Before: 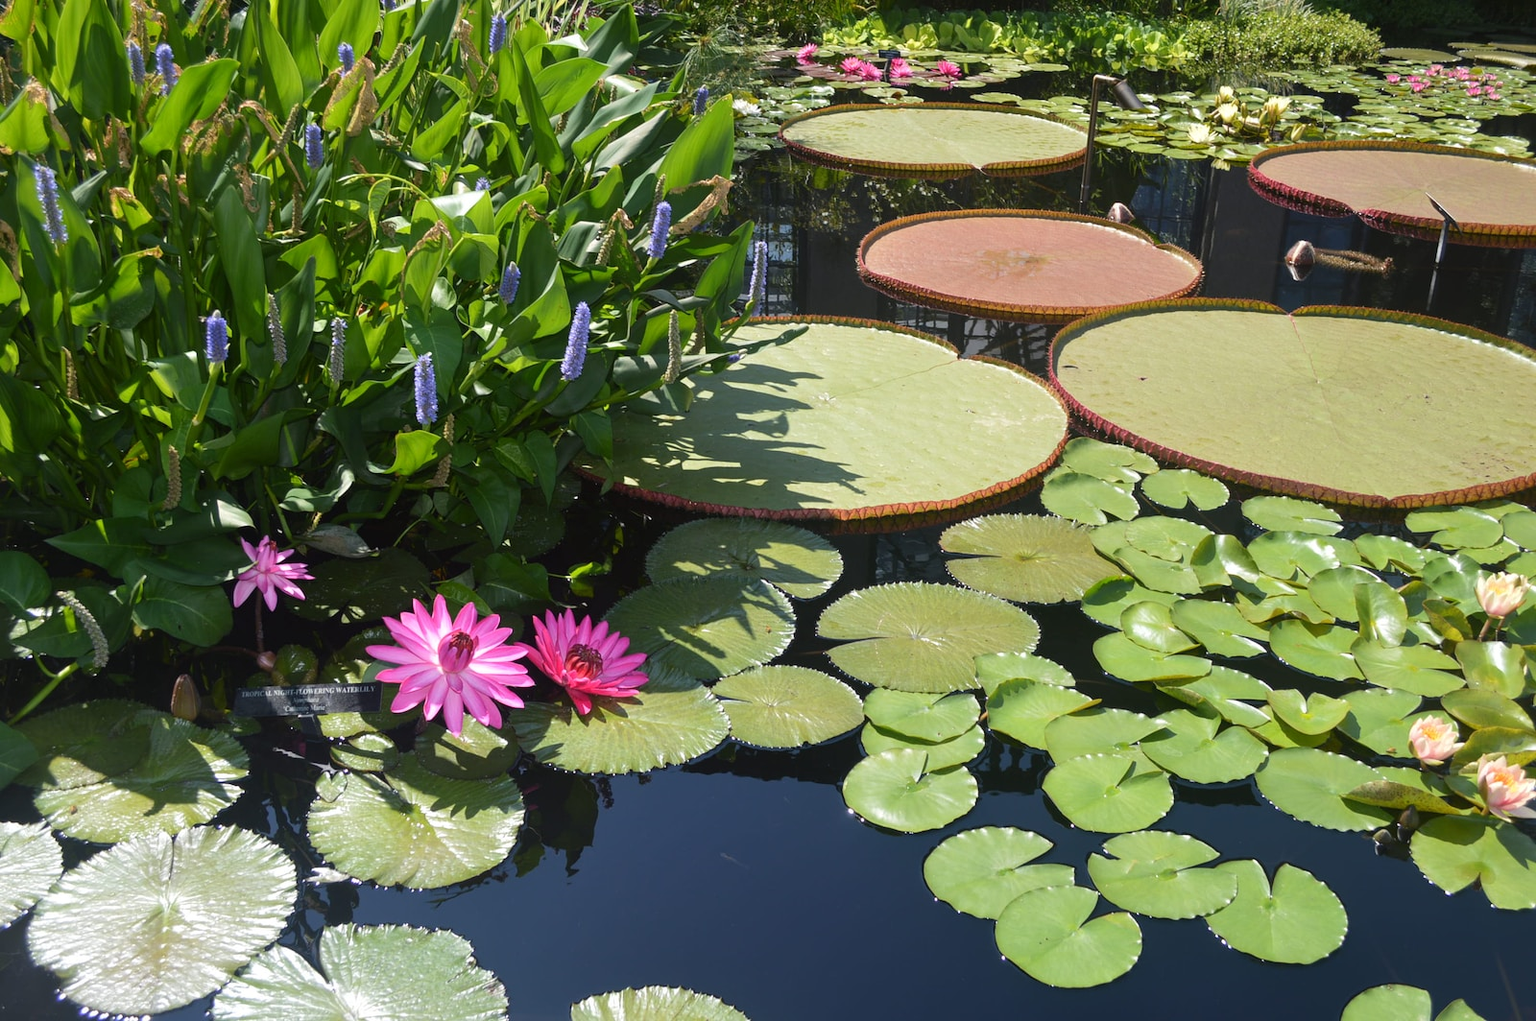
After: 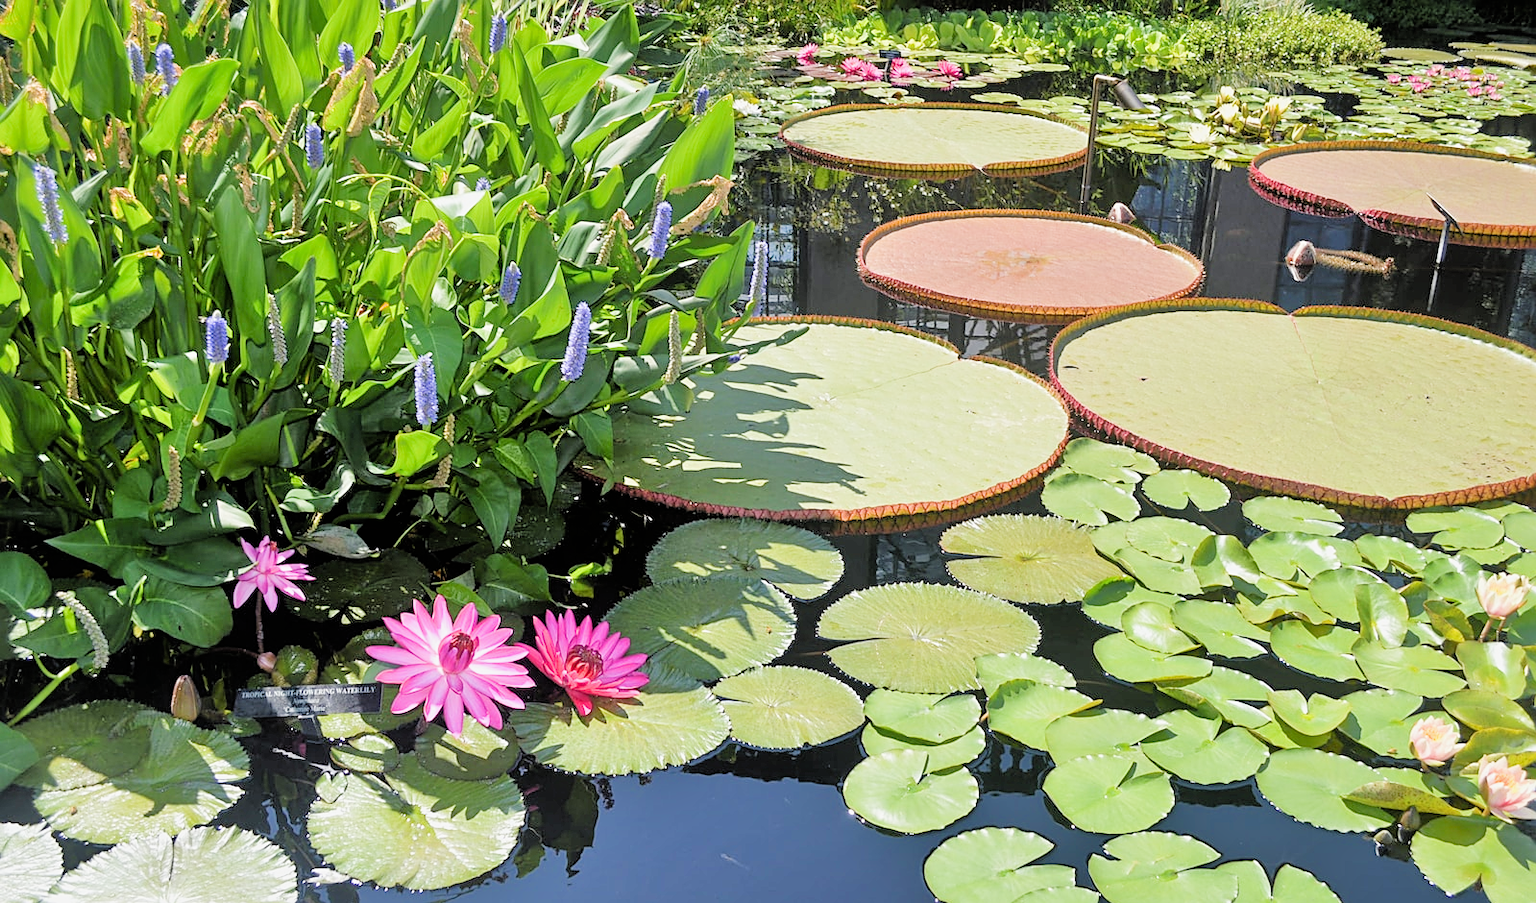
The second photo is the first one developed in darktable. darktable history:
crop and rotate: top 0%, bottom 11.49%
exposure: black level correction 0, exposure 0.68 EV, compensate exposure bias true, compensate highlight preservation false
shadows and highlights: shadows 25, highlights -25
tone equalizer: -7 EV 0.15 EV, -6 EV 0.6 EV, -5 EV 1.15 EV, -4 EV 1.33 EV, -3 EV 1.15 EV, -2 EV 0.6 EV, -1 EV 0.15 EV, mask exposure compensation -0.5 EV
filmic rgb: black relative exposure -5 EV, hardness 2.88, contrast 1.3, highlights saturation mix -30%
sharpen: on, module defaults
